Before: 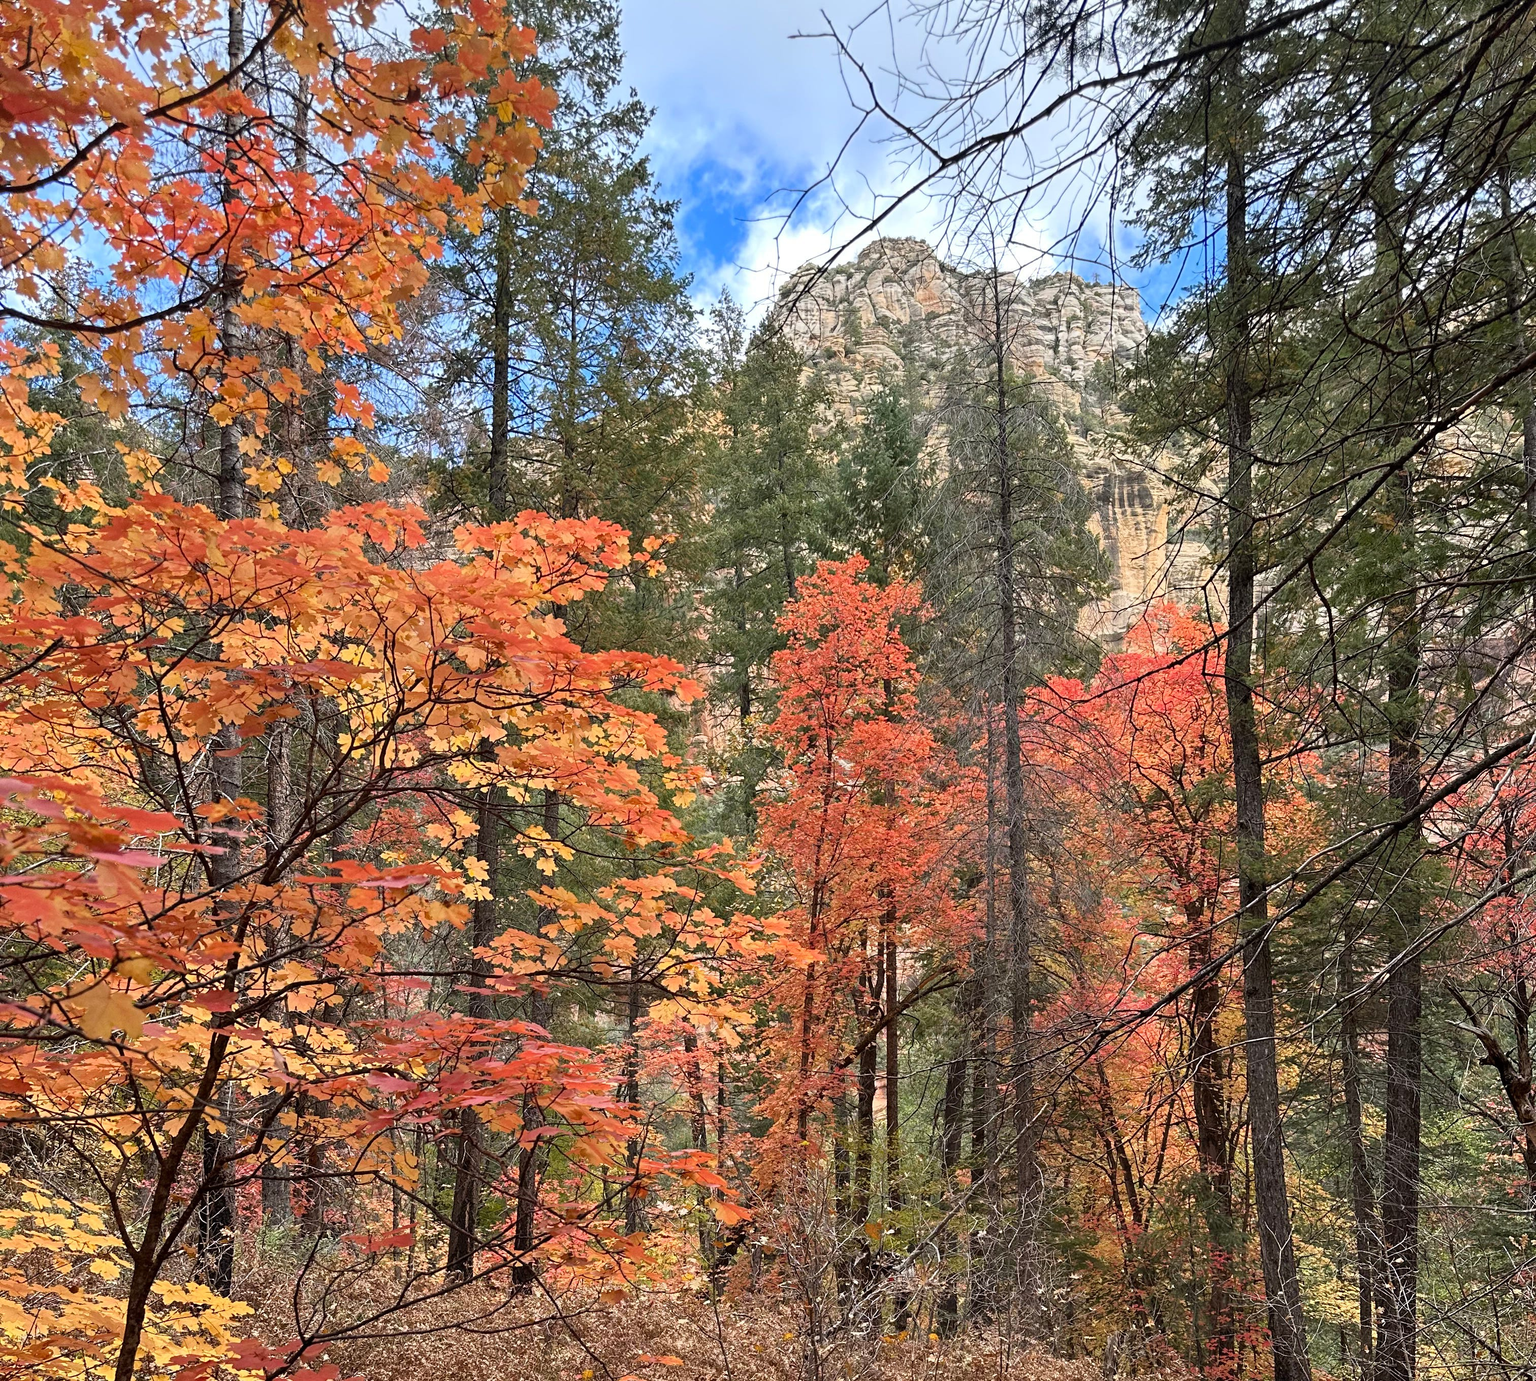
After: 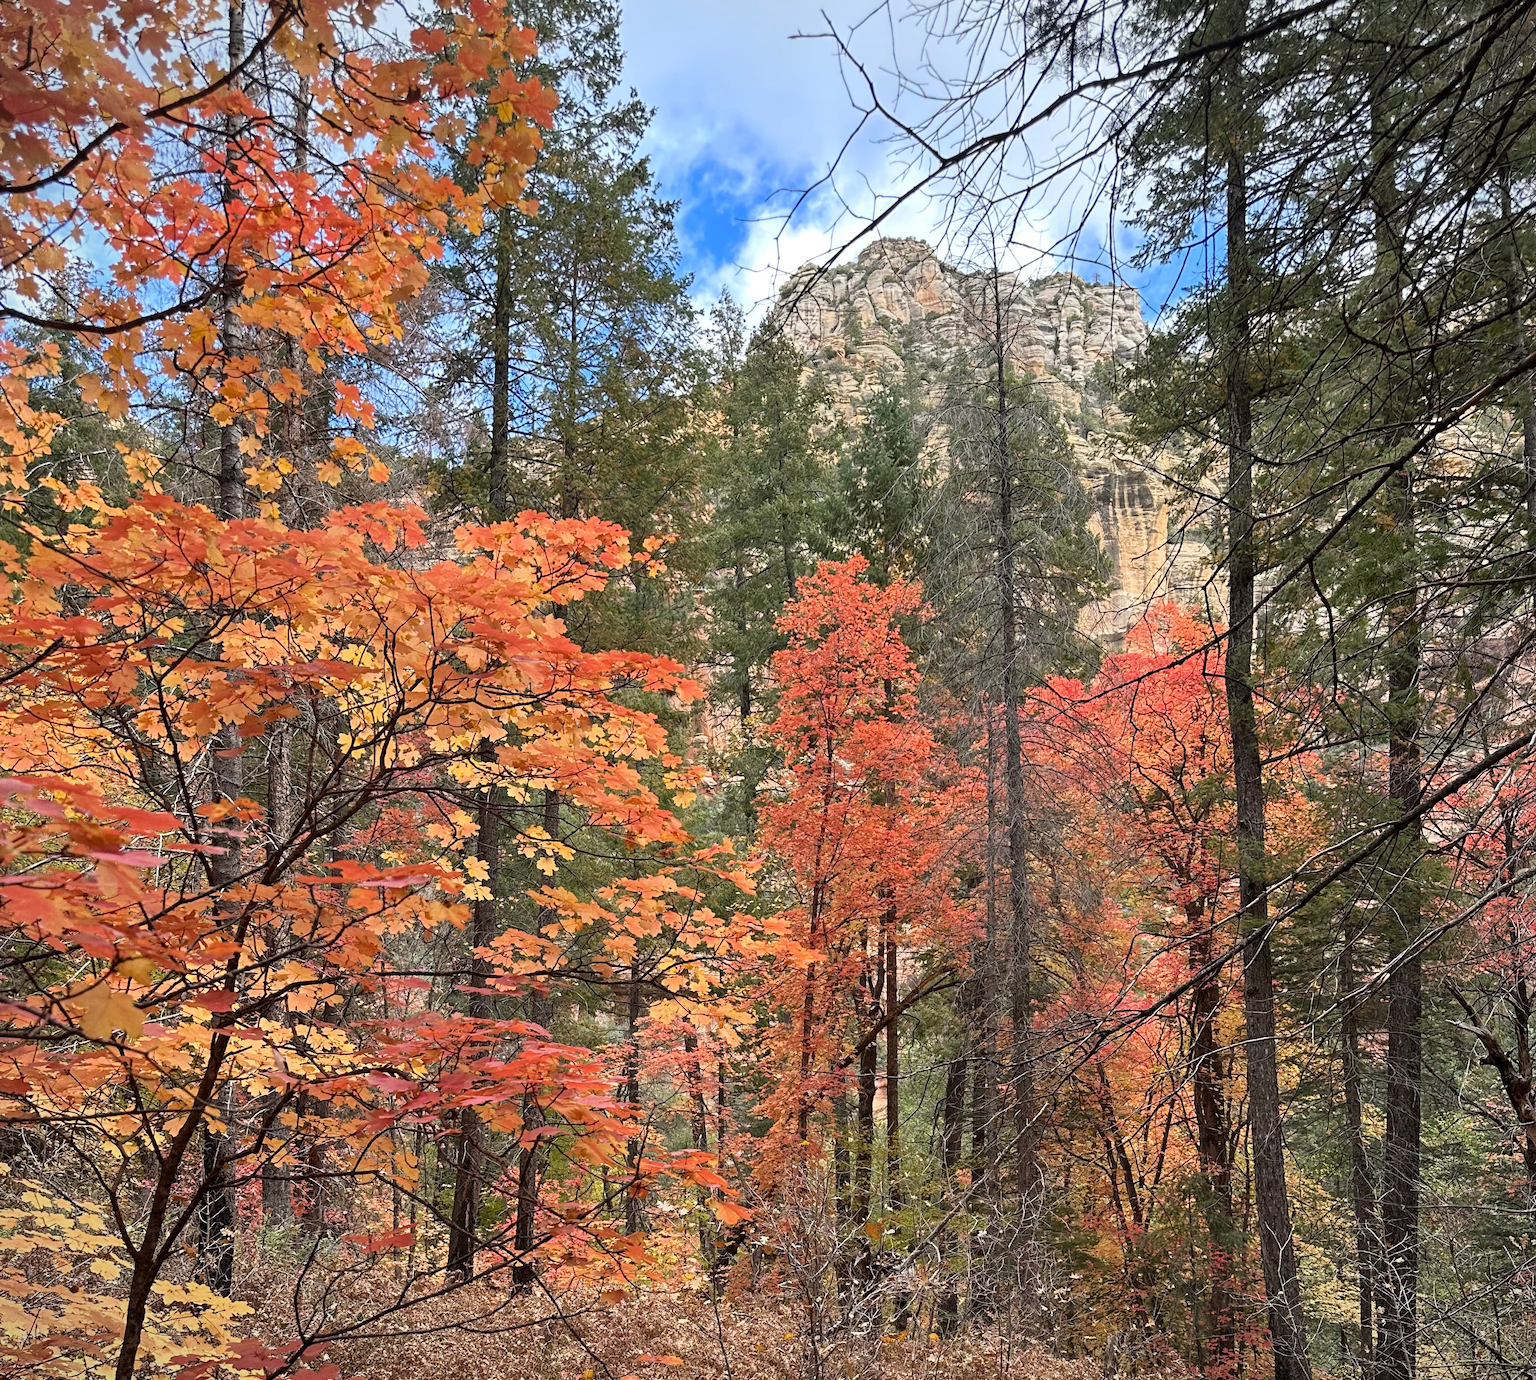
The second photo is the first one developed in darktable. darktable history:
vignetting: fall-off start 97.39%, fall-off radius 78.07%, width/height ratio 1.121
